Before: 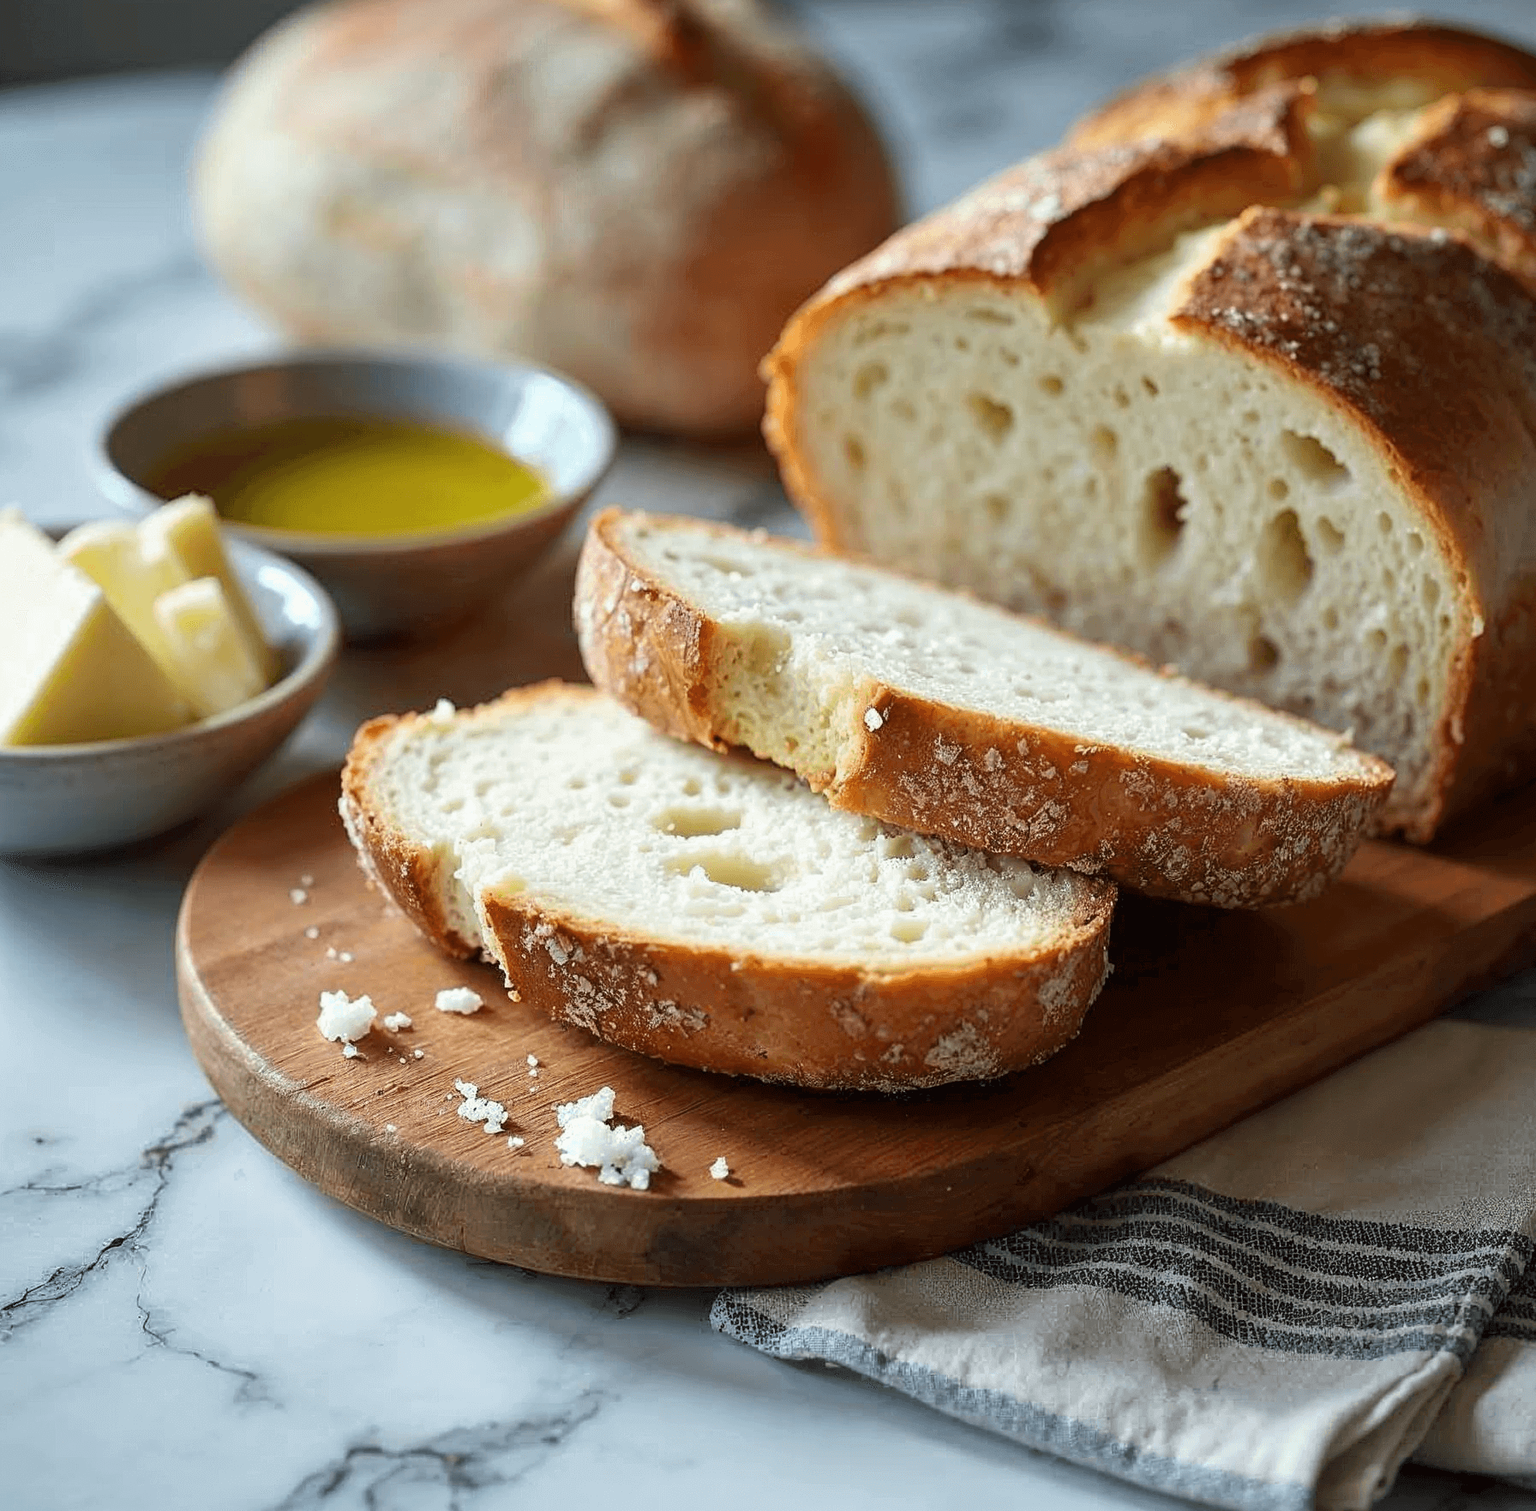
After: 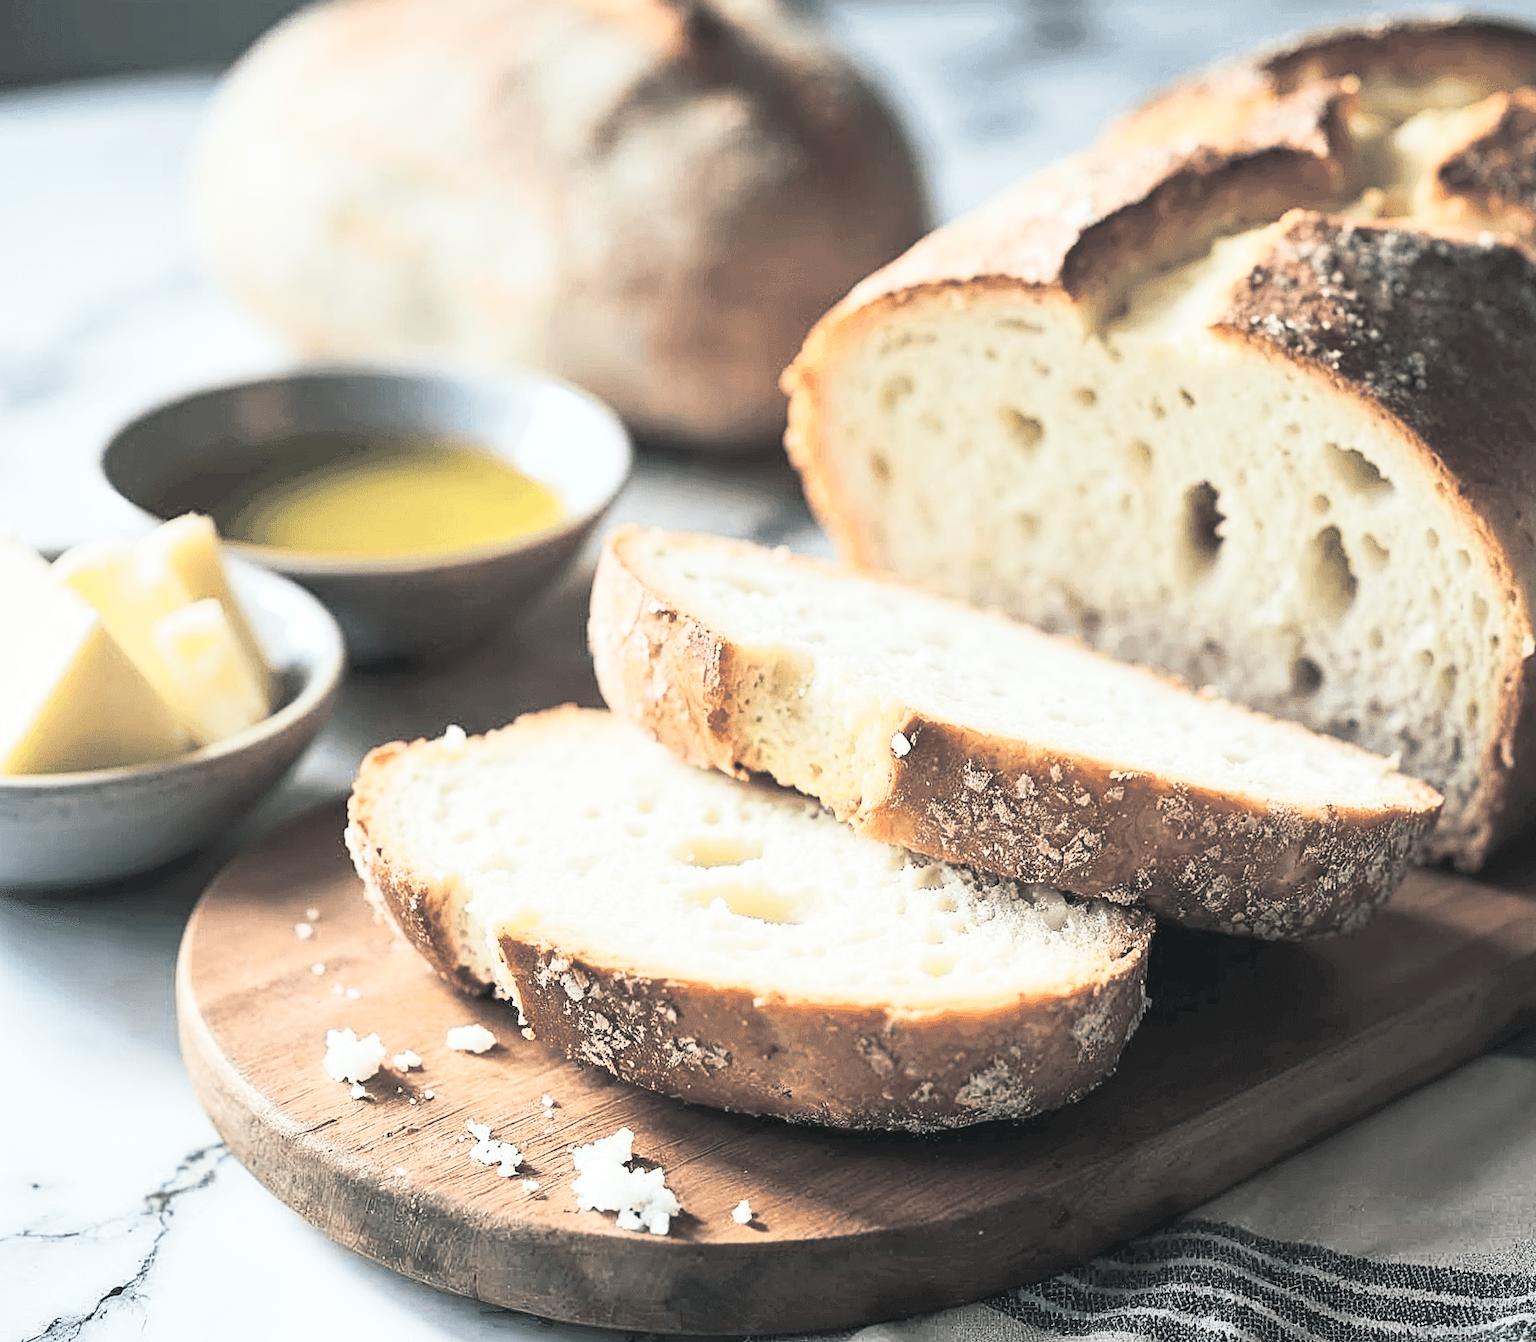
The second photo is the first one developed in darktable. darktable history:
crop and rotate: angle 0.2°, left 0.275%, right 3.127%, bottom 14.18%
split-toning: shadows › hue 201.6°, shadows › saturation 0.16, highlights › hue 50.4°, highlights › saturation 0.2, balance -49.9
exposure: black level correction -0.001, exposure 0.08 EV, compensate highlight preservation false
contrast brightness saturation: contrast 0.43, brightness 0.56, saturation -0.19
